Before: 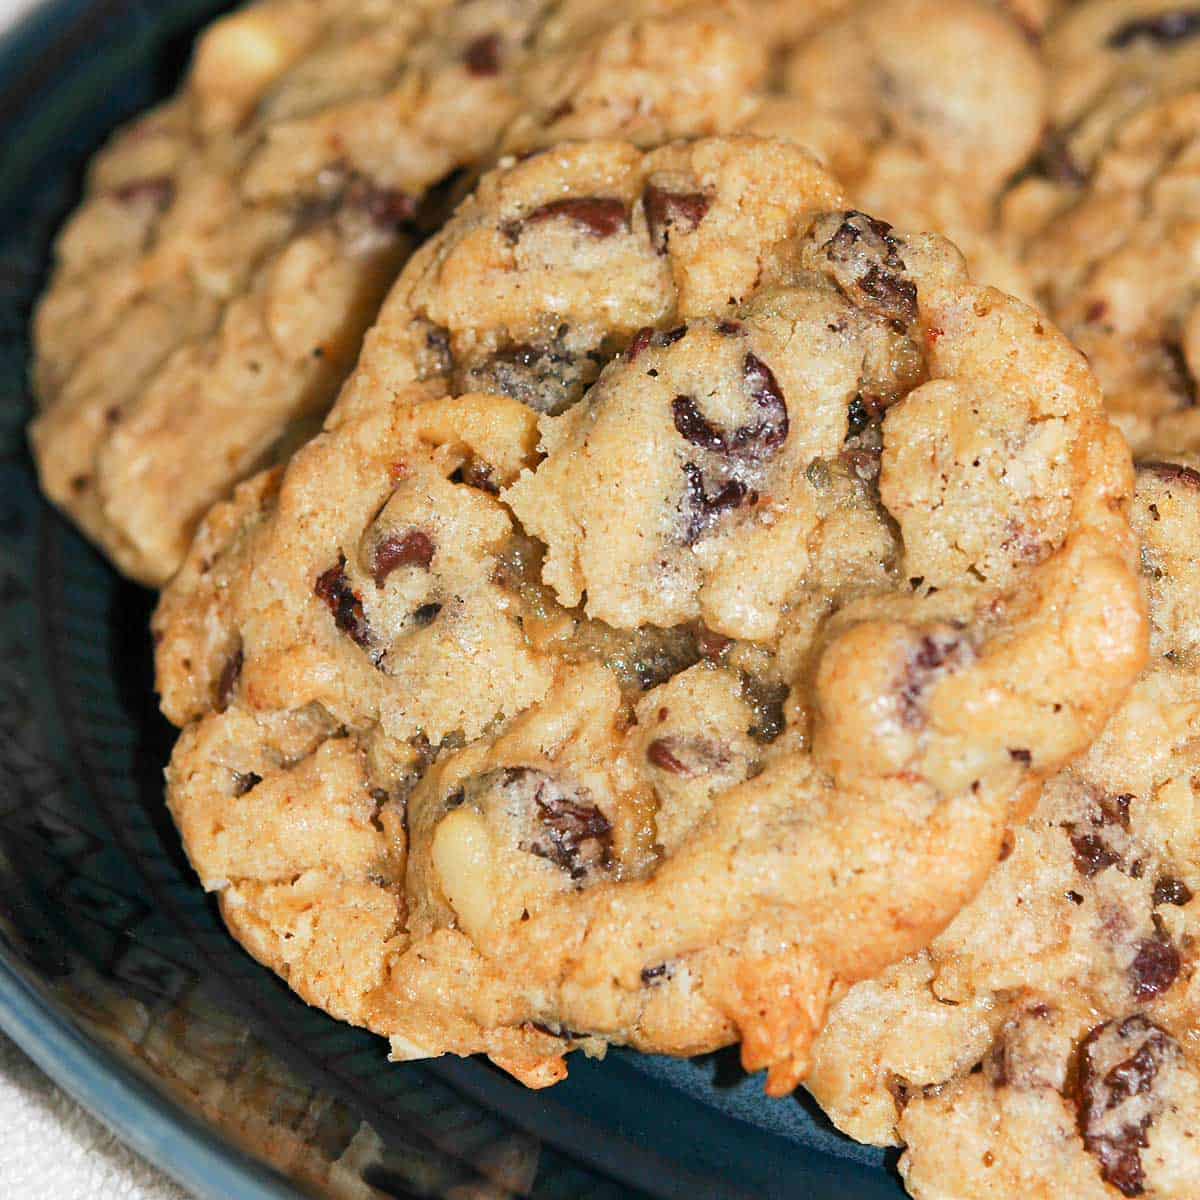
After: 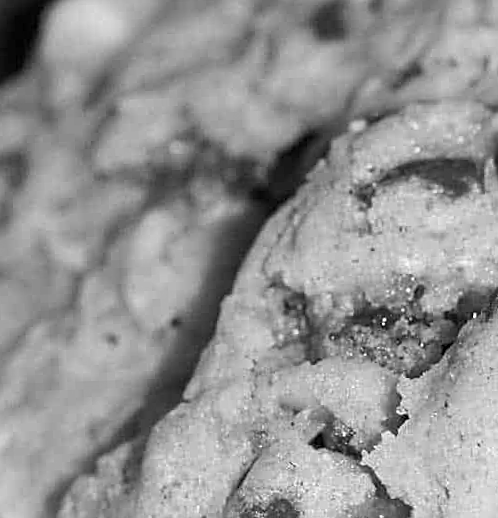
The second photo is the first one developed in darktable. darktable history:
crop and rotate: left 10.817%, top 0.062%, right 47.194%, bottom 53.626%
monochrome: on, module defaults
rotate and perspective: rotation -2°, crop left 0.022, crop right 0.978, crop top 0.049, crop bottom 0.951
color contrast: green-magenta contrast 0.8, blue-yellow contrast 1.1, unbound 0
sharpen: on, module defaults
